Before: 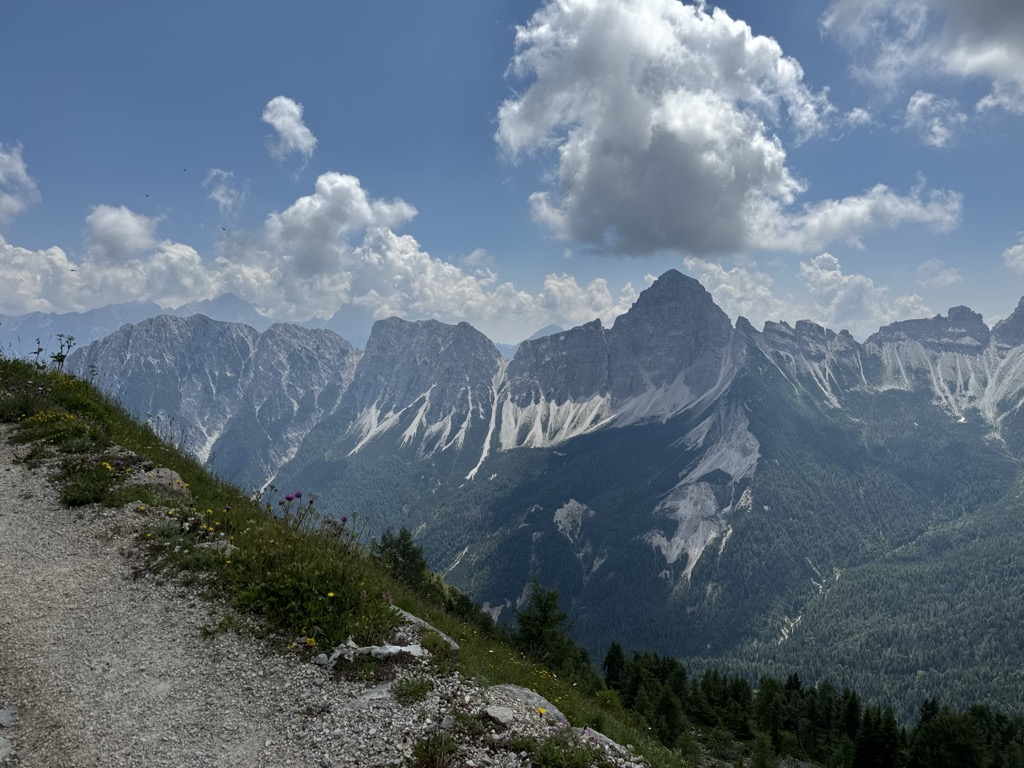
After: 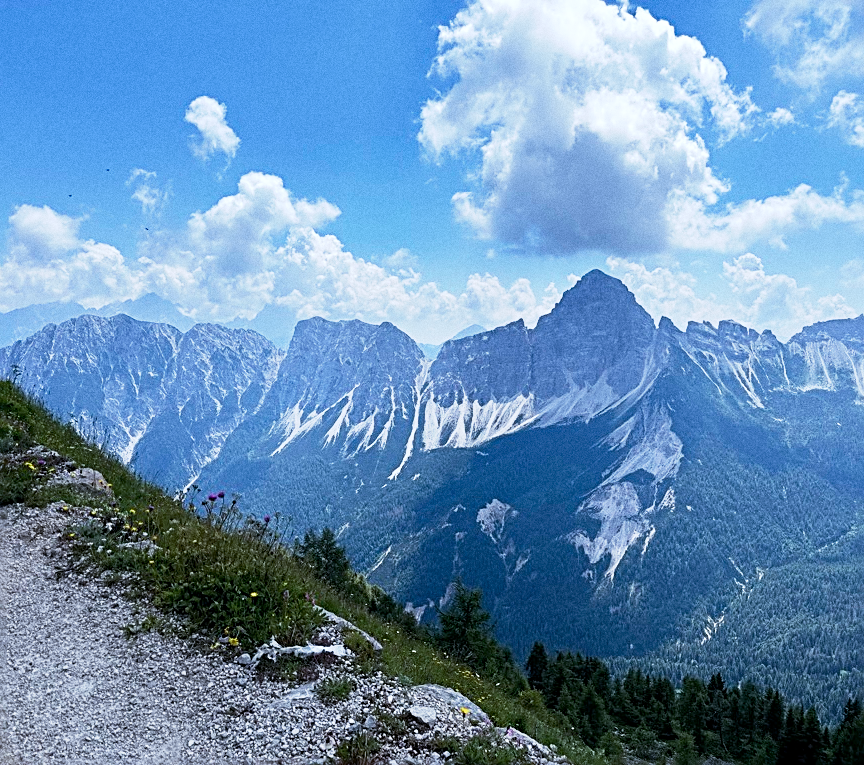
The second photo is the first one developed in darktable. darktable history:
white balance: red 1.009, blue 1.027
exposure: black level correction 0.001, exposure 0.5 EV, compensate exposure bias true, compensate highlight preservation false
grain: coarseness 0.09 ISO
sharpen: radius 2.543, amount 0.636
base curve: curves: ch0 [(0, 0) (0.088, 0.125) (0.176, 0.251) (0.354, 0.501) (0.613, 0.749) (1, 0.877)], preserve colors none
crop: left 7.598%, right 7.873%
color balance: gamma [0.9, 0.988, 0.975, 1.025], gain [1.05, 1, 1, 1]
color calibration: x 0.38, y 0.39, temperature 4086.04 K
